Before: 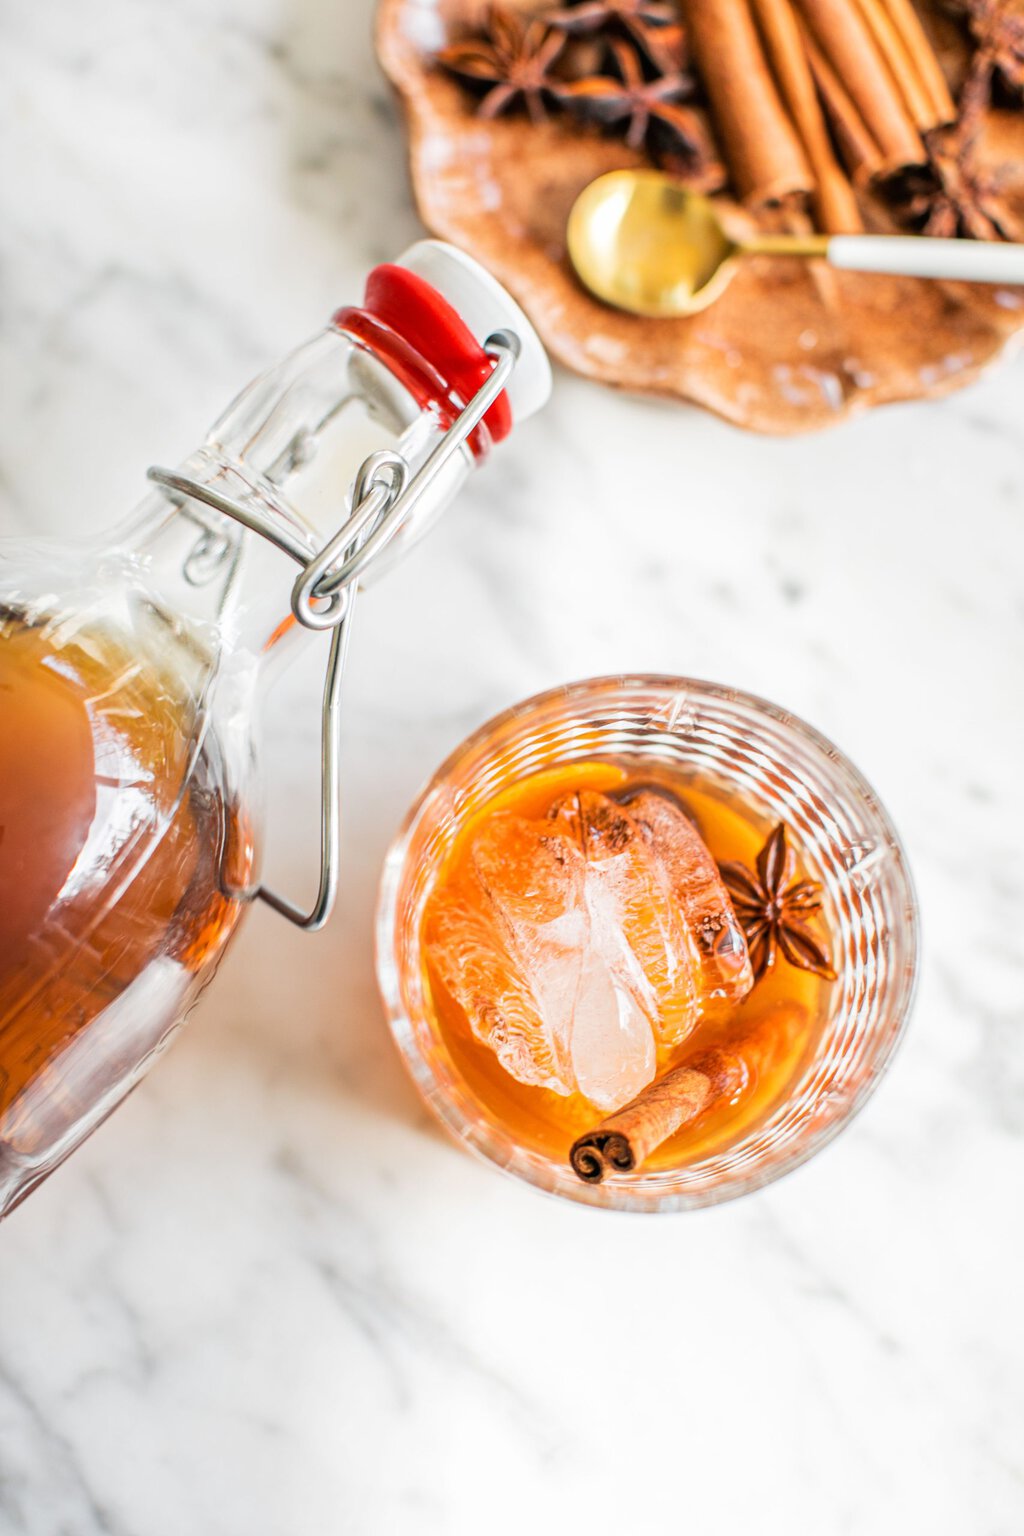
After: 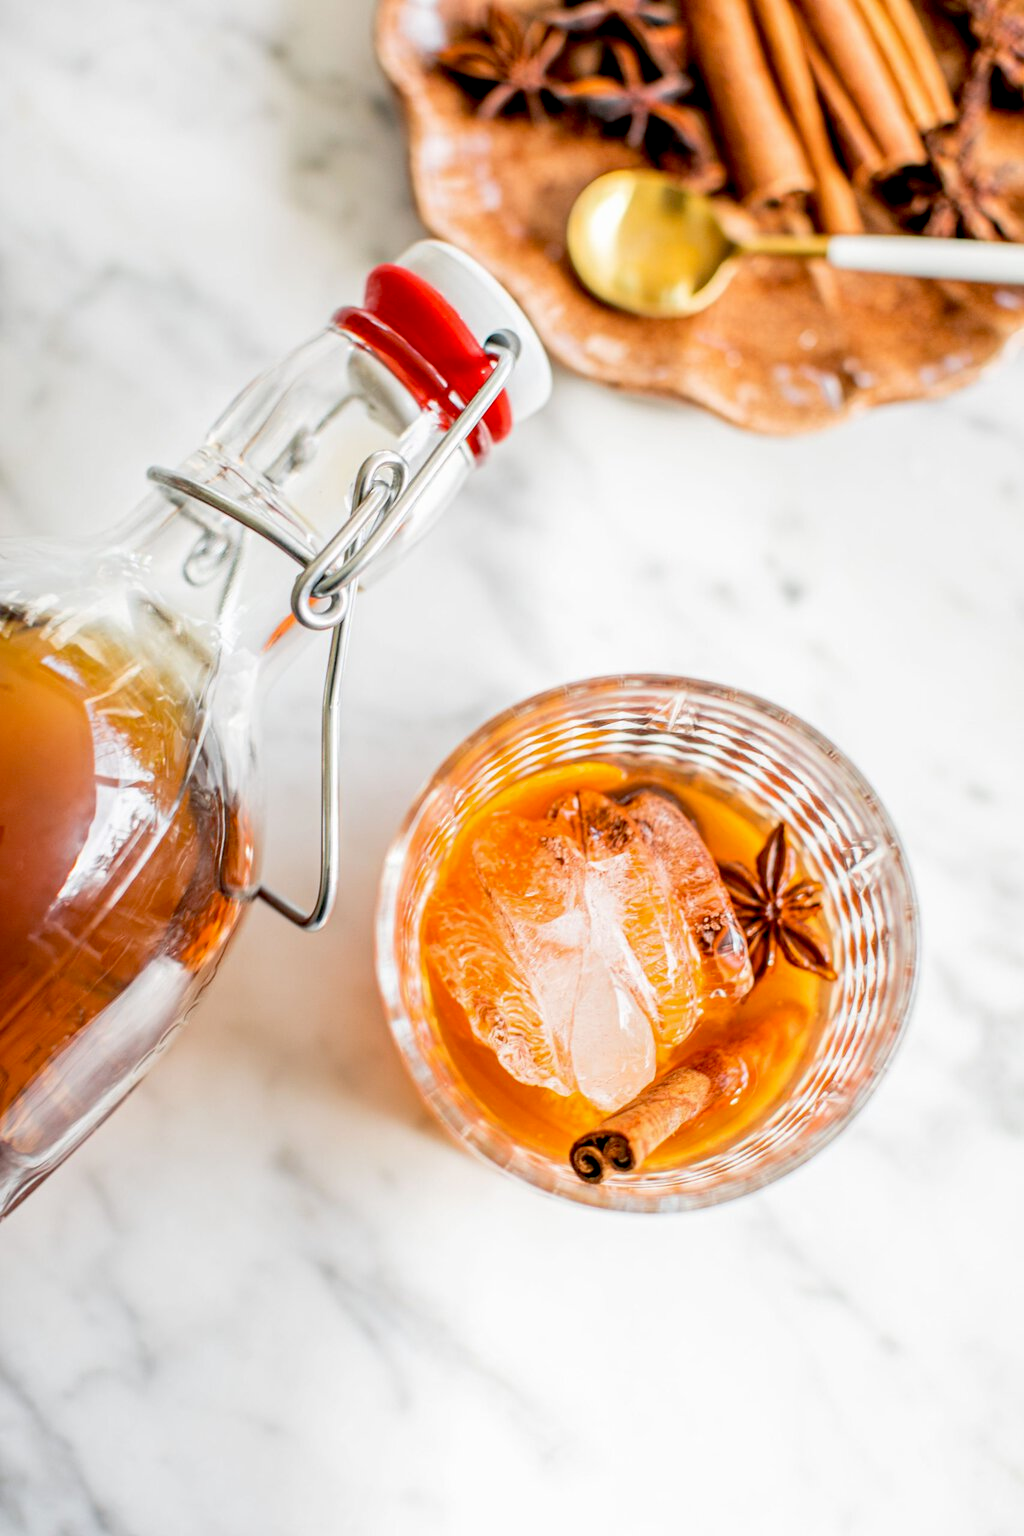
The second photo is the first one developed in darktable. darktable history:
exposure: black level correction 0.017, exposure -0.007 EV, compensate exposure bias true, compensate highlight preservation false
